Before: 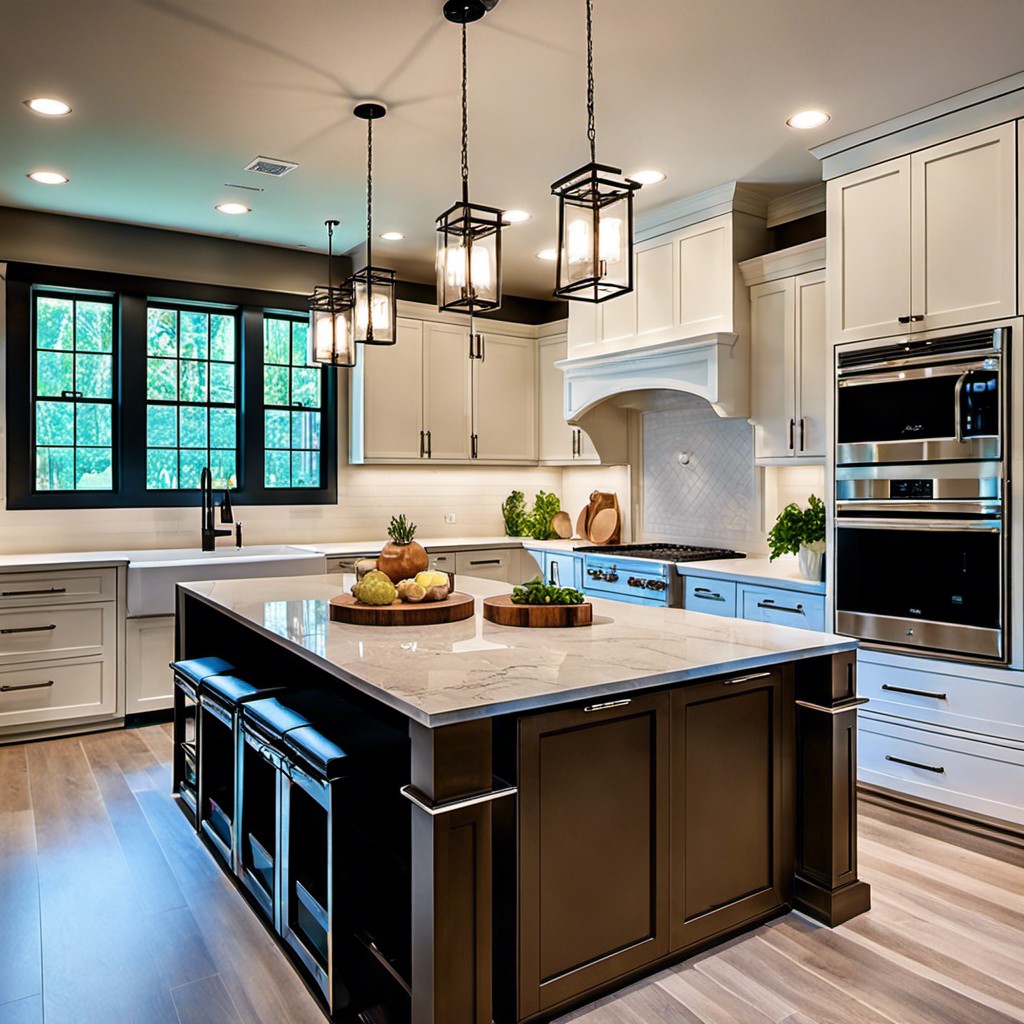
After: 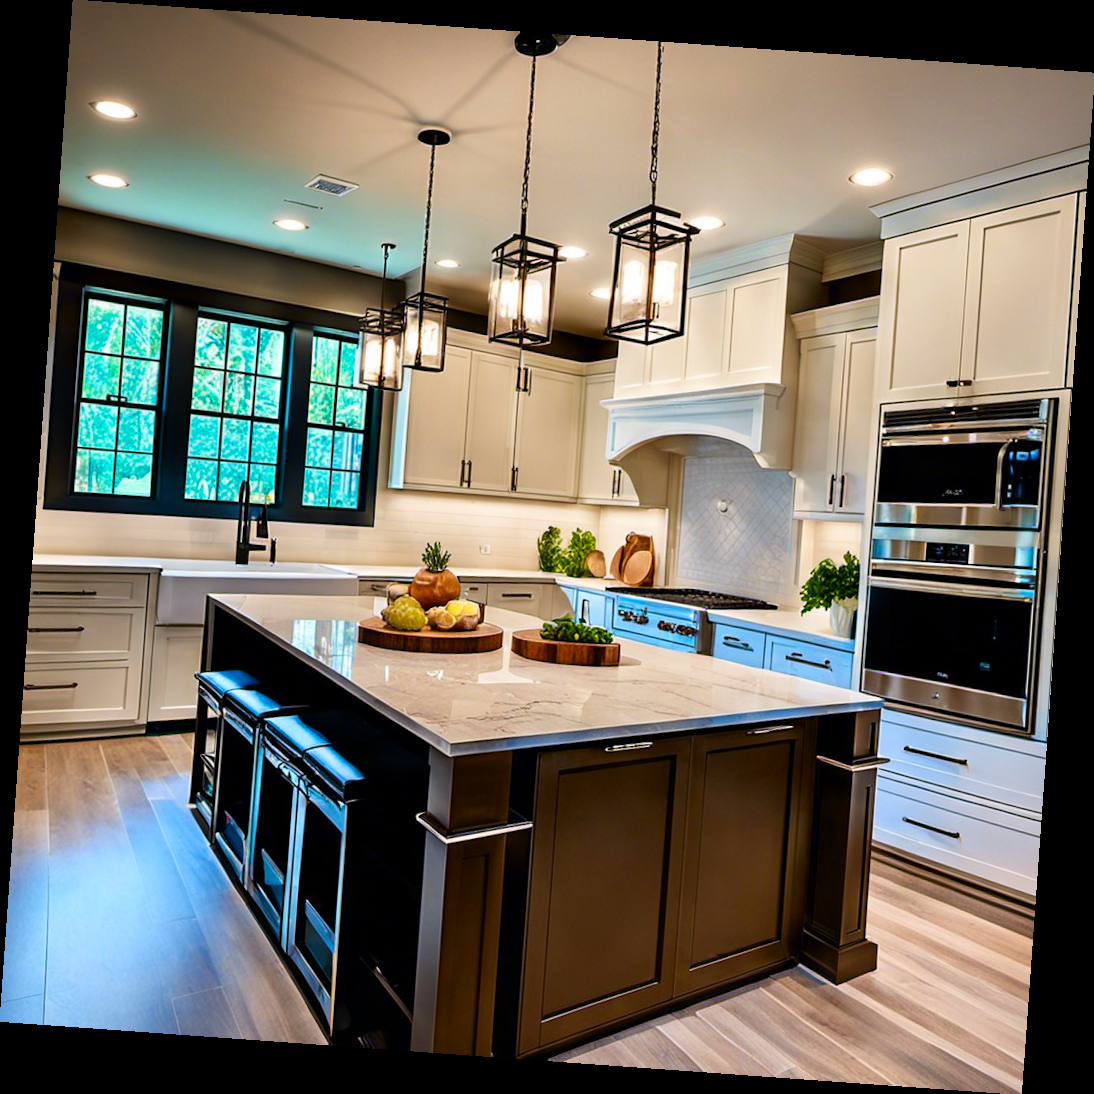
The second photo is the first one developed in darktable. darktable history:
rotate and perspective: rotation 4.1°, automatic cropping off
contrast brightness saturation: contrast 0.09, saturation 0.28
